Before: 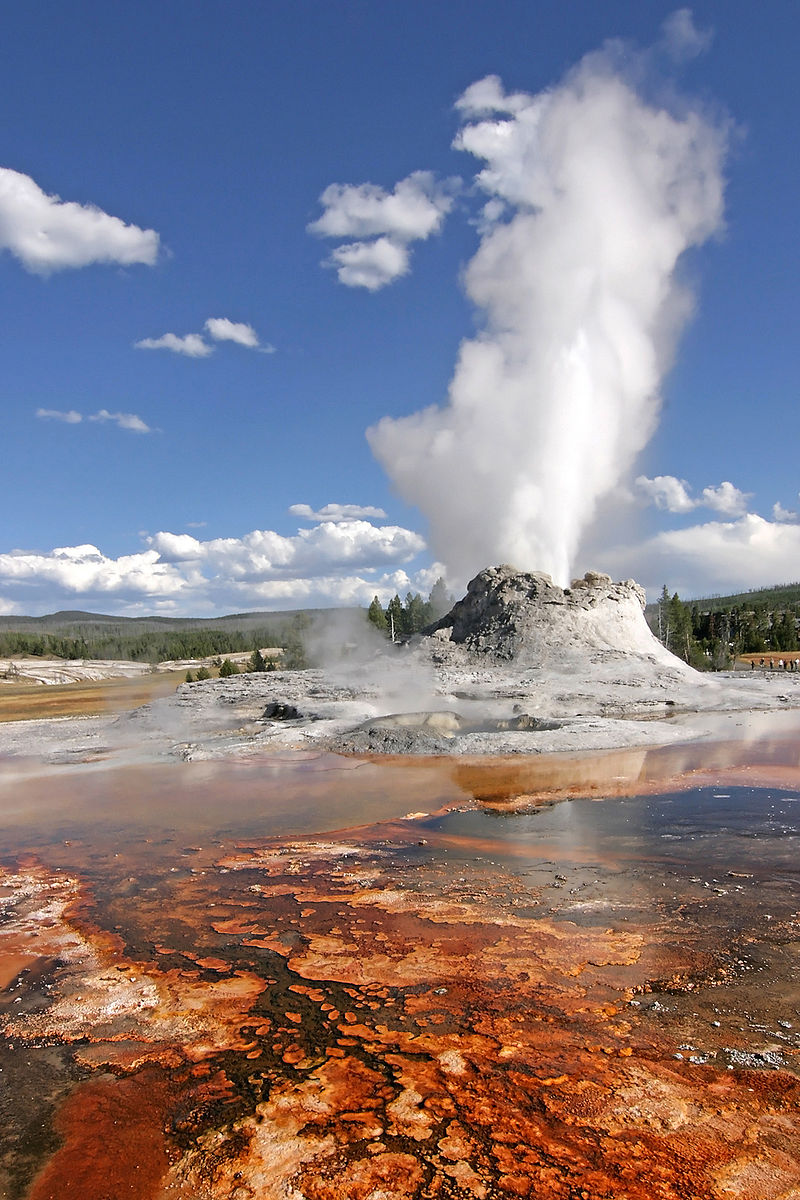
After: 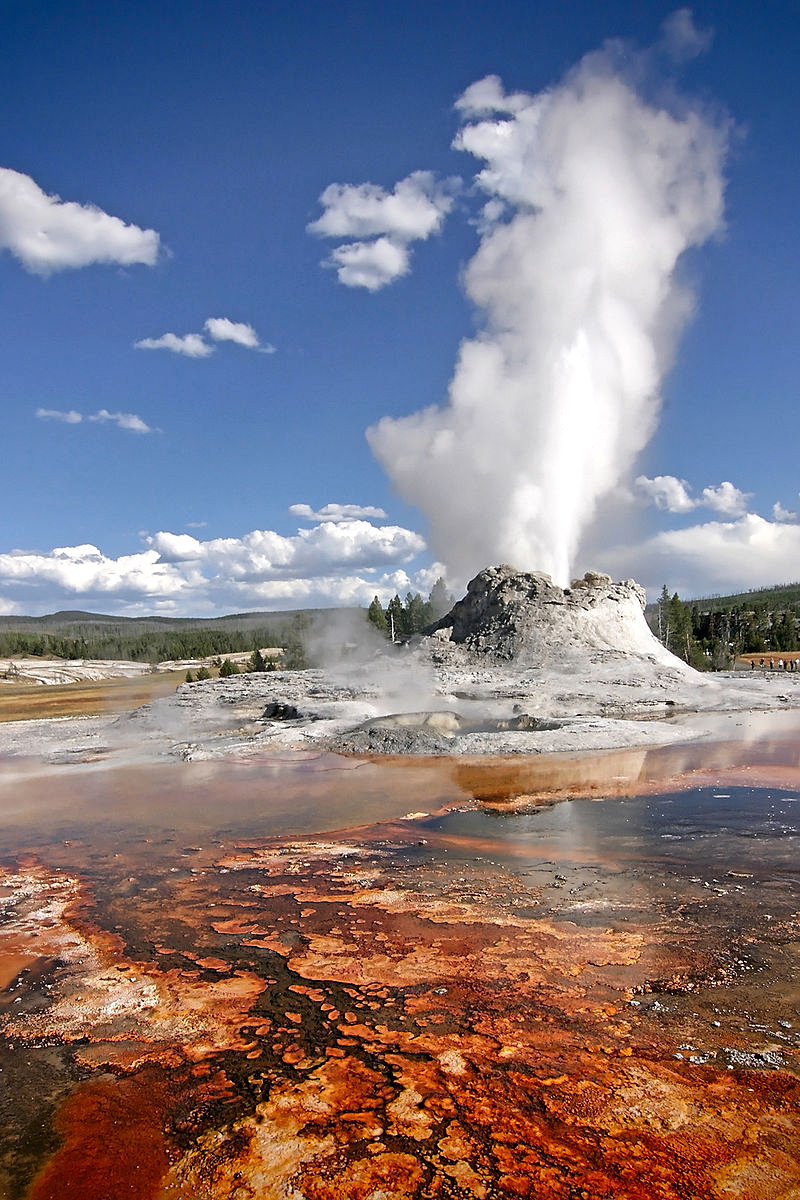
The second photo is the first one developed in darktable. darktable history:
sharpen: amount 0.2
local contrast: mode bilateral grid, contrast 20, coarseness 50, detail 130%, midtone range 0.2
vignetting: fall-off start 88.53%, fall-off radius 44.2%, saturation 0.376, width/height ratio 1.161
